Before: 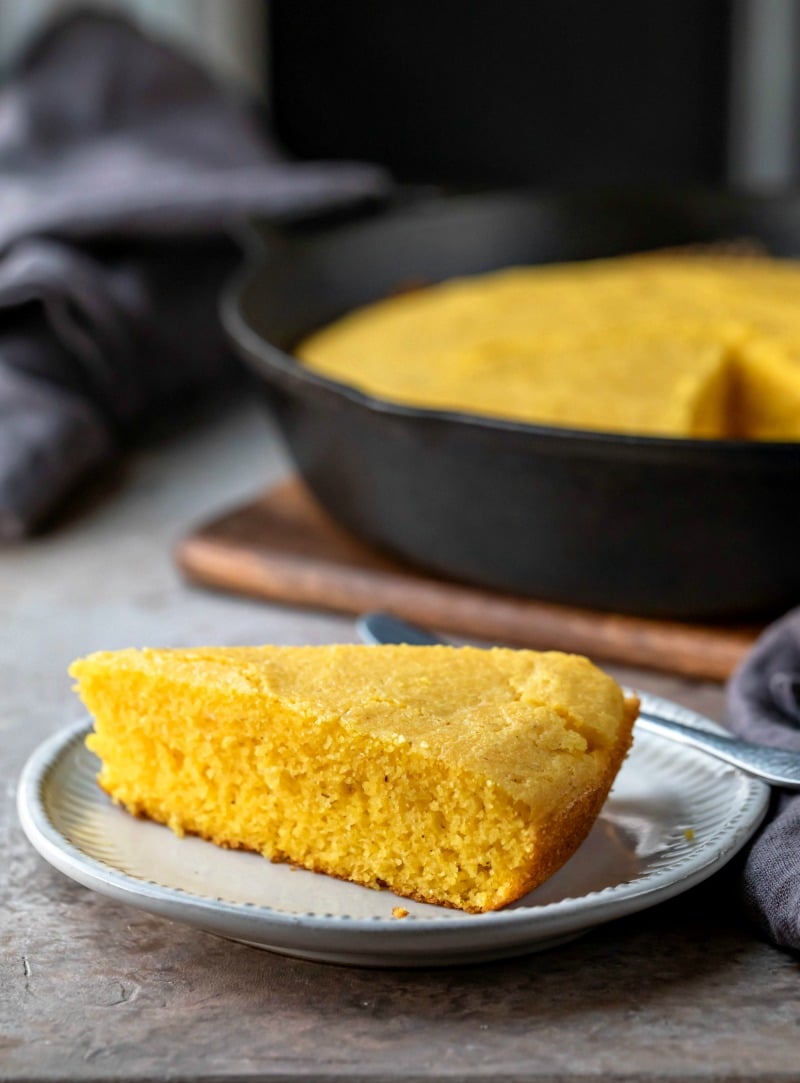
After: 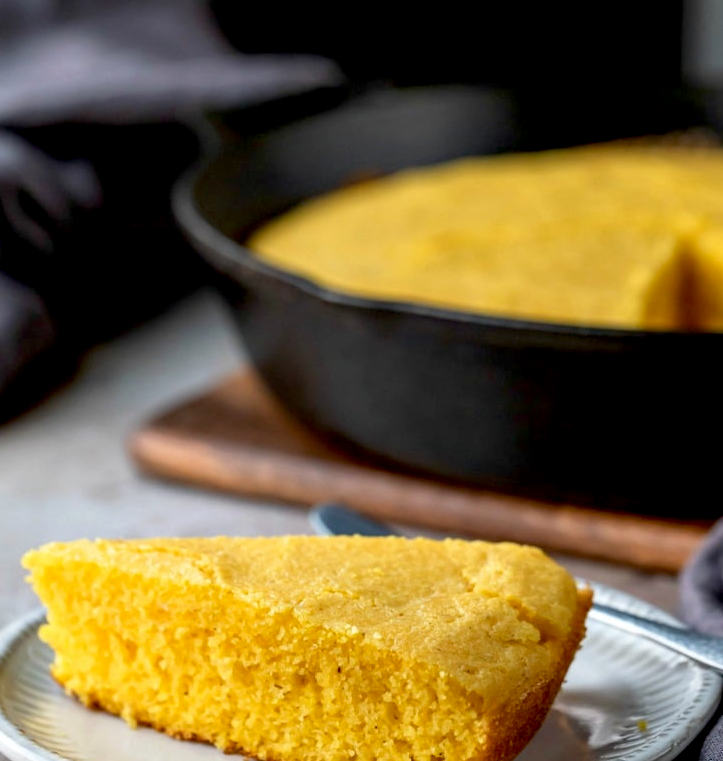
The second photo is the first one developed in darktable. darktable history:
crop: left 5.967%, top 10.144%, right 3.647%, bottom 19.512%
exposure: black level correction 0.01, exposure 0.016 EV, compensate exposure bias true, compensate highlight preservation false
